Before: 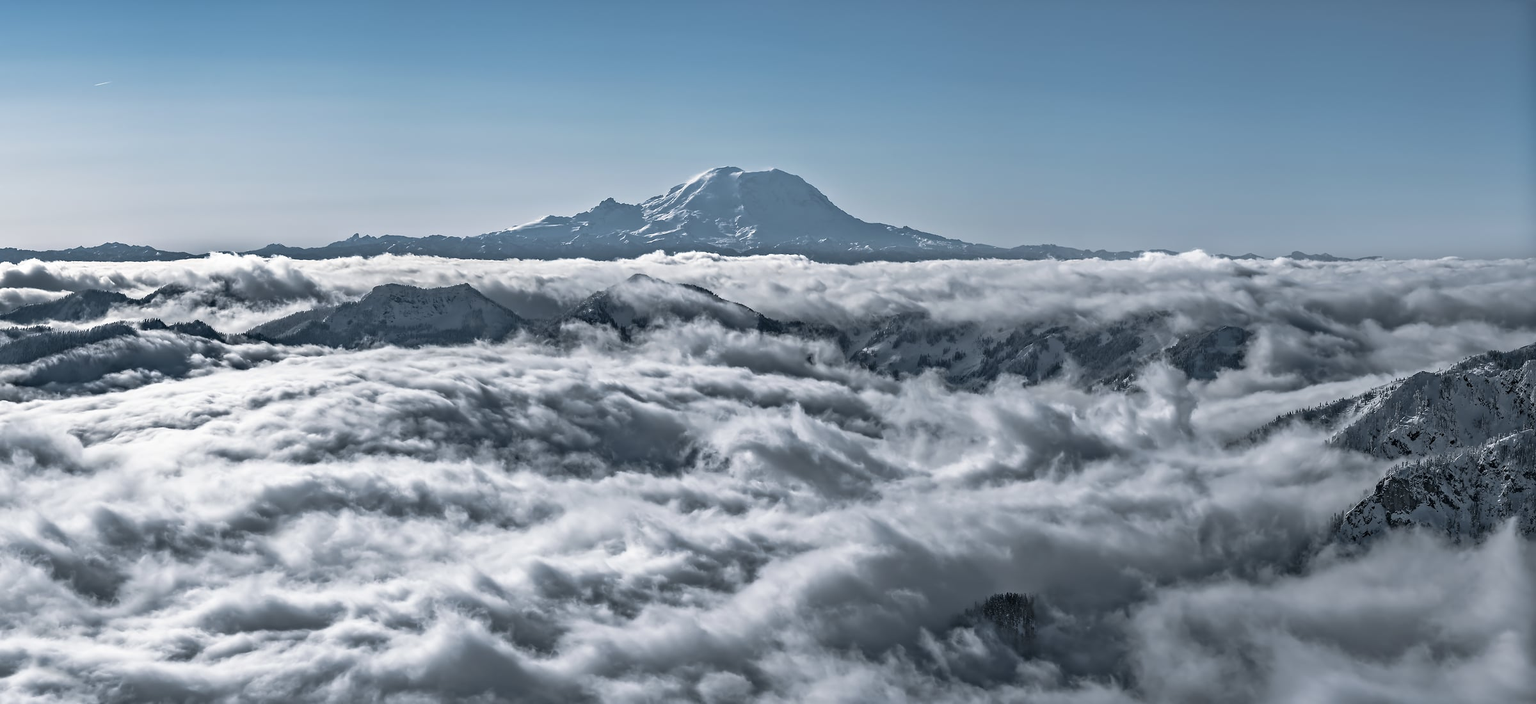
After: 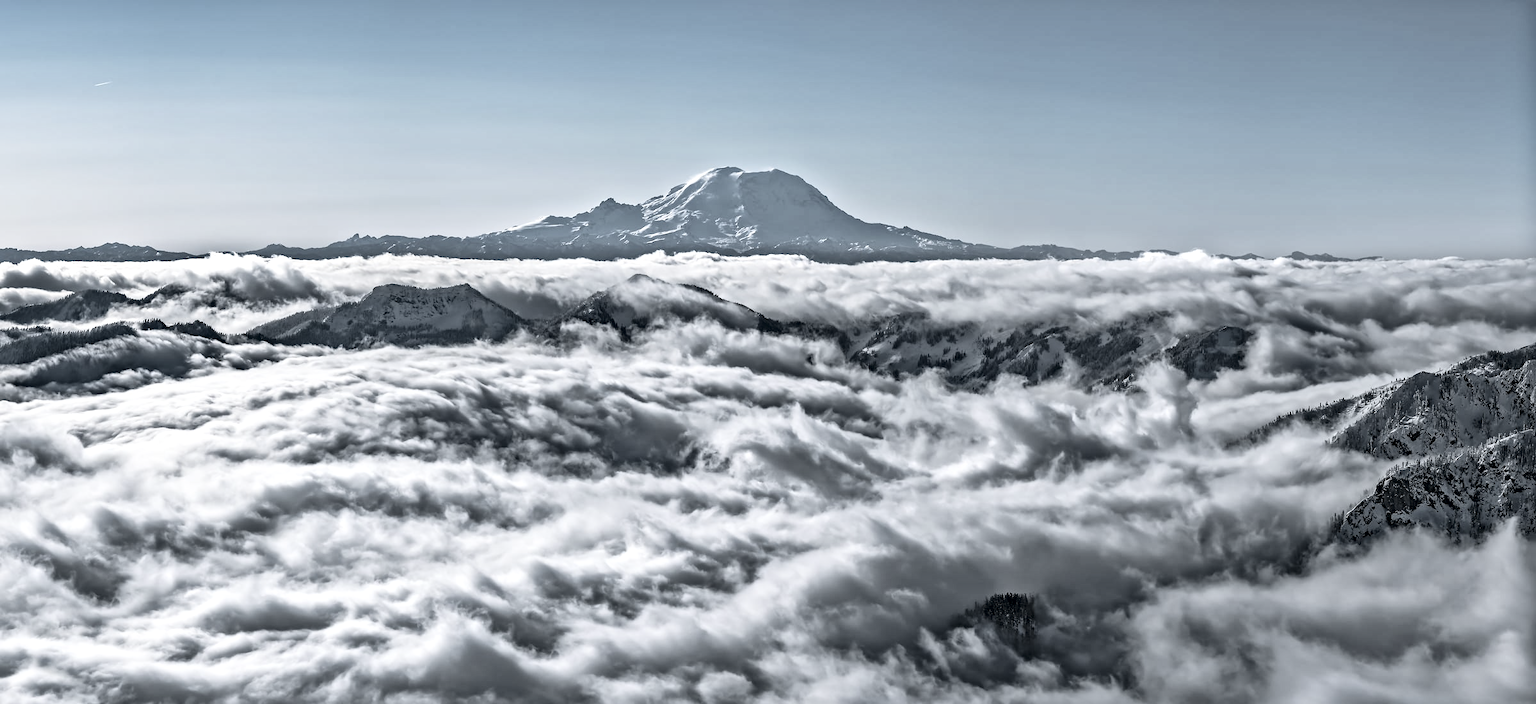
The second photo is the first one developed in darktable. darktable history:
local contrast: mode bilateral grid, contrast 20, coarseness 20, detail 150%, midtone range 0.2
tone curve: curves: ch0 [(0, 0) (0.004, 0.001) (0.133, 0.112) (0.325, 0.362) (0.832, 0.893) (1, 1)], color space Lab, independent channels, preserve colors none
contrast brightness saturation: contrast 0.099, saturation -0.373
